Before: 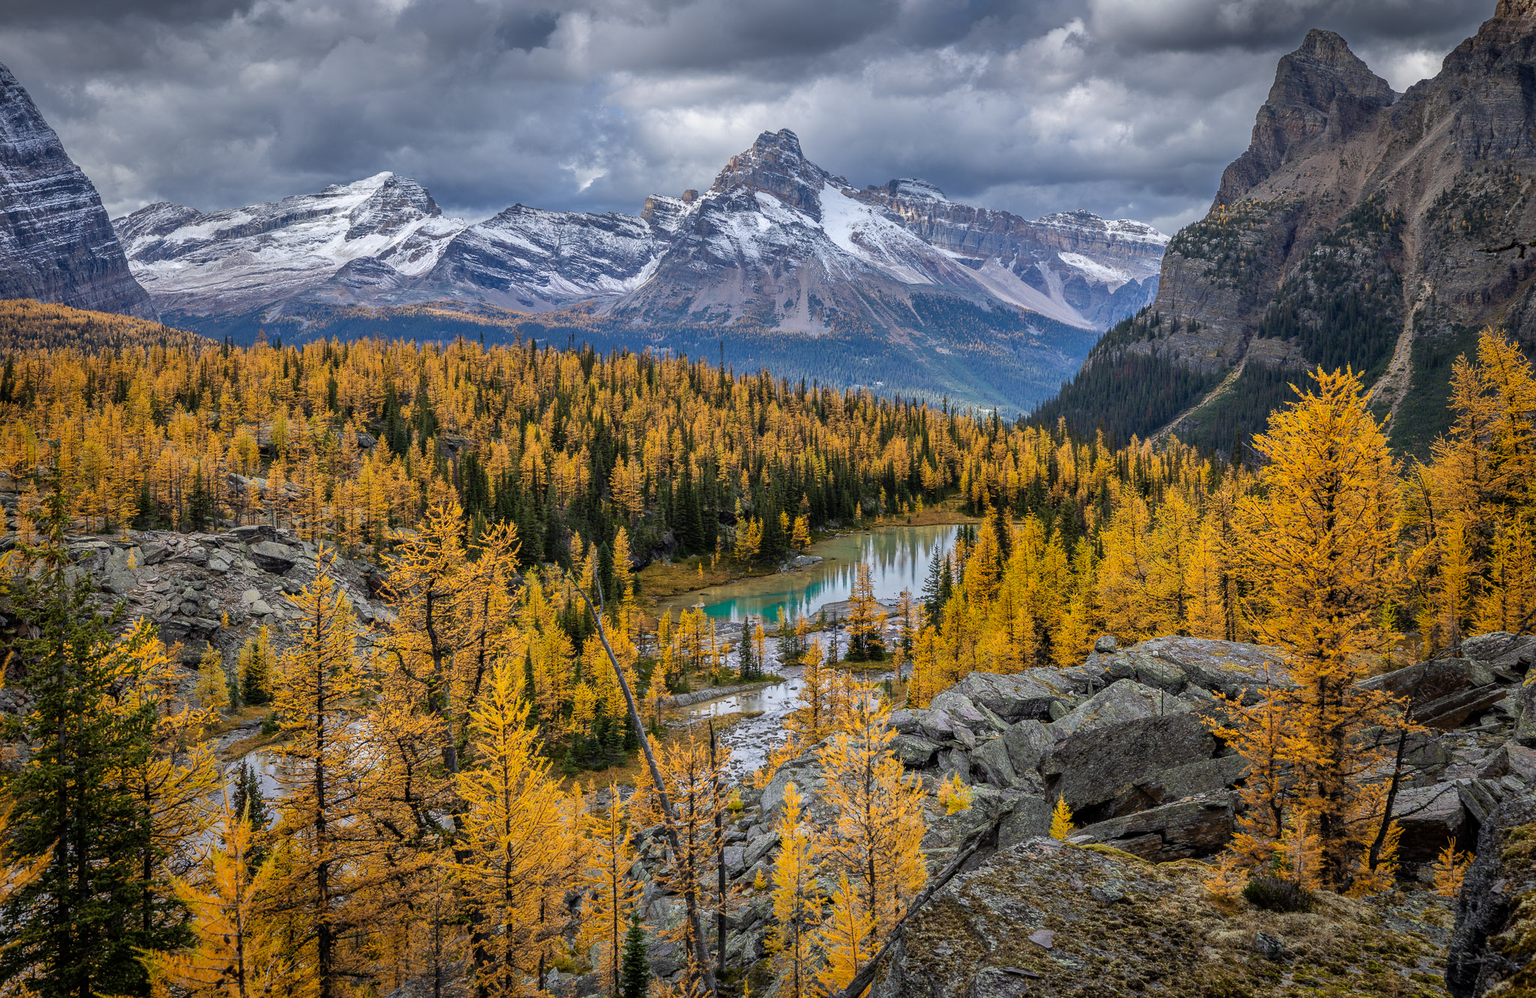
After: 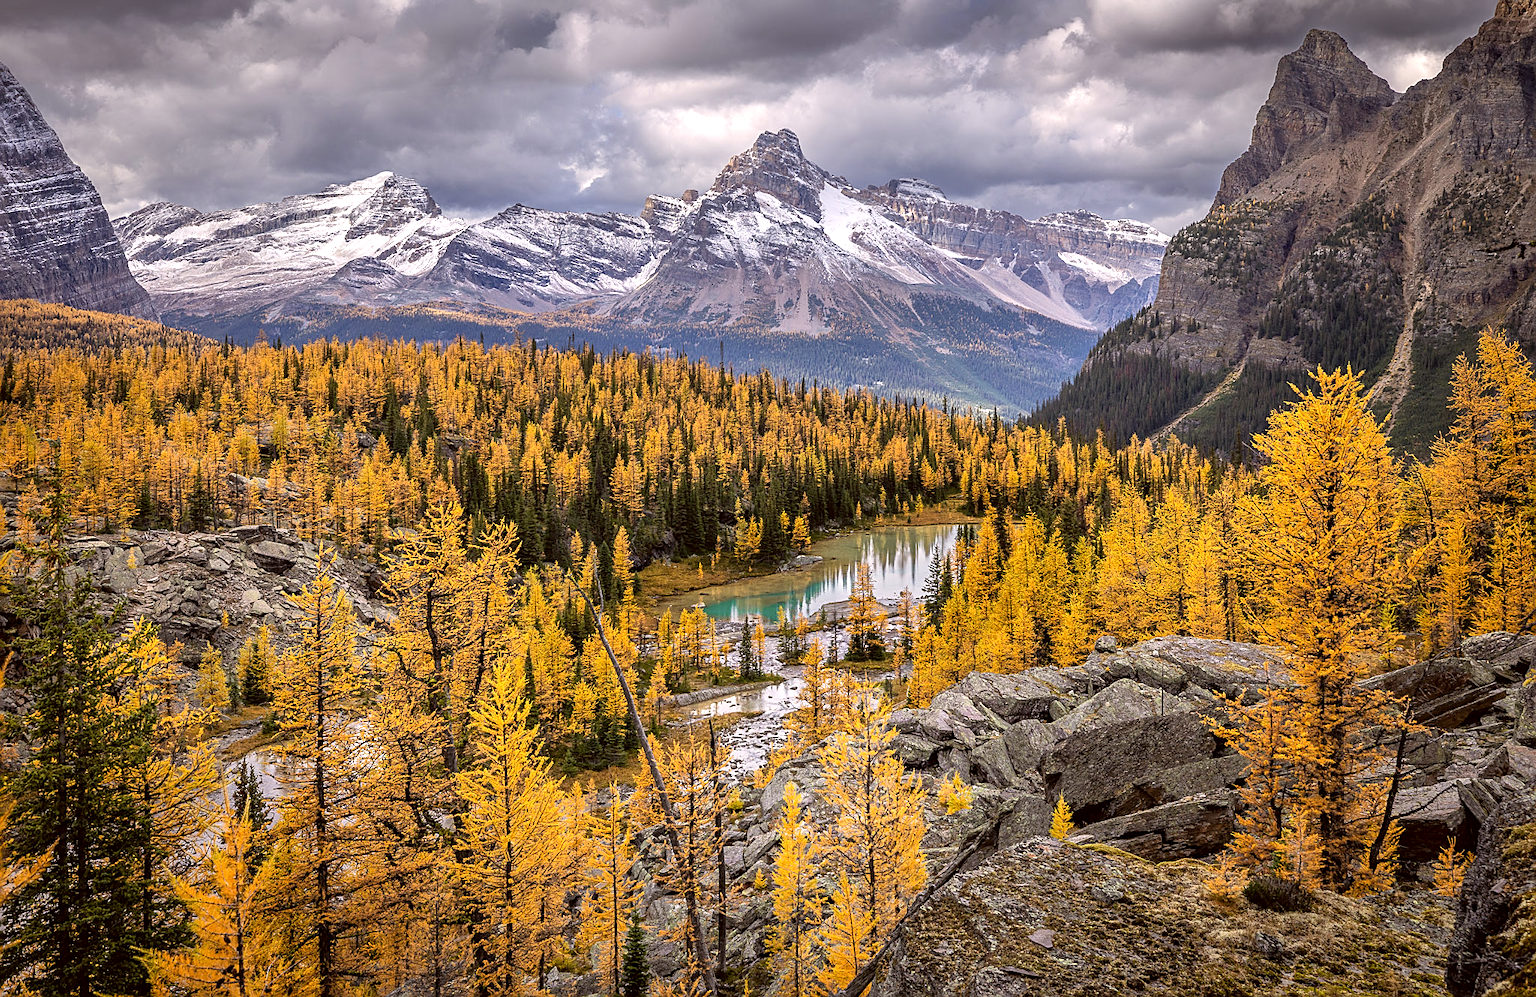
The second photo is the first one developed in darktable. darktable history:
color correction: highlights a* 6.32, highlights b* 7.55, shadows a* 5.46, shadows b* 7.23, saturation 0.915
sharpen: on, module defaults
tone equalizer: on, module defaults
exposure: black level correction 0.001, exposure 0.5 EV, compensate highlight preservation false
